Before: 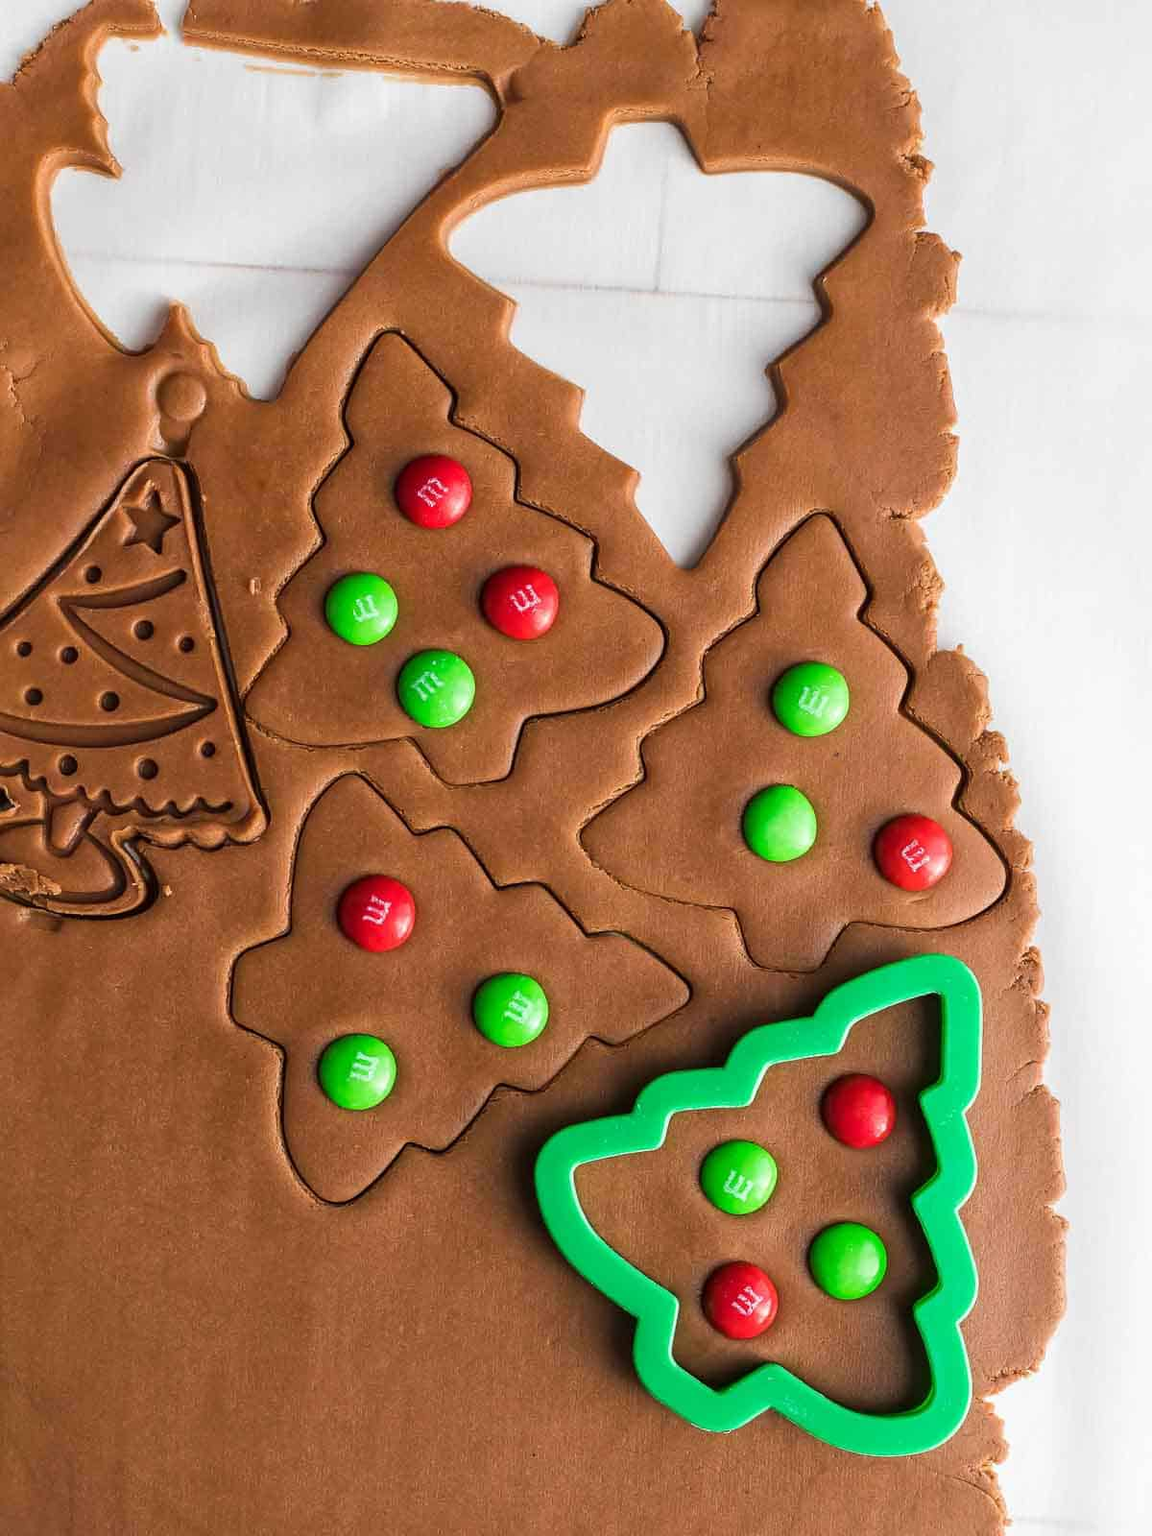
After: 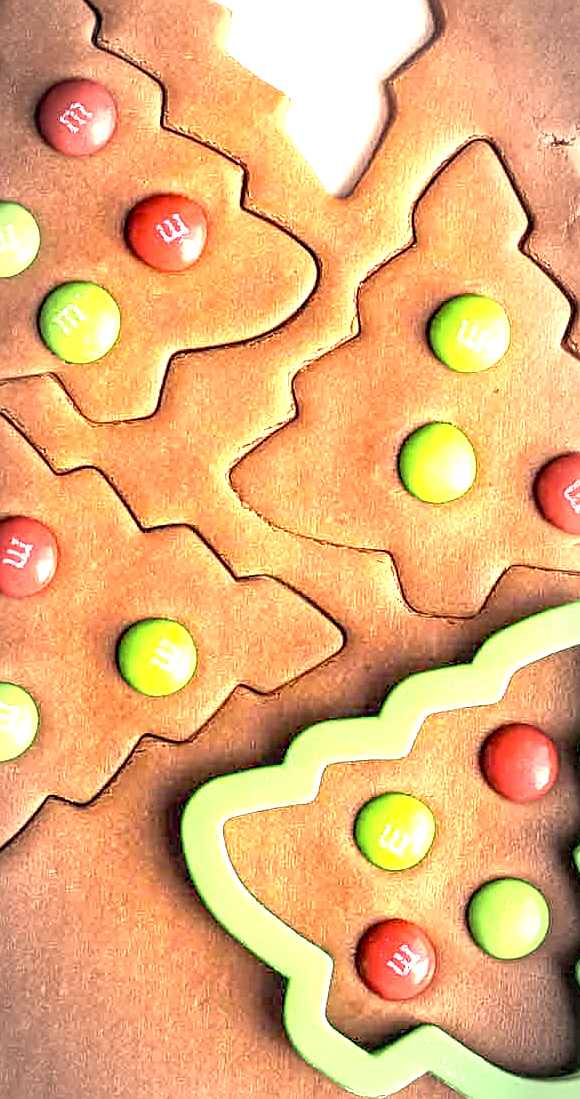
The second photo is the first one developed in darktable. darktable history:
sharpen: on, module defaults
crop: left 31.327%, top 24.714%, right 20.269%, bottom 6.598%
exposure: black level correction 0.005, exposure 2.078 EV, compensate exposure bias true, compensate highlight preservation false
vignetting: brightness -0.575, automatic ratio true
local contrast: on, module defaults
color correction: highlights a* 20.02, highlights b* 28.08, shadows a* 3.5, shadows b* -17.58, saturation 0.718
